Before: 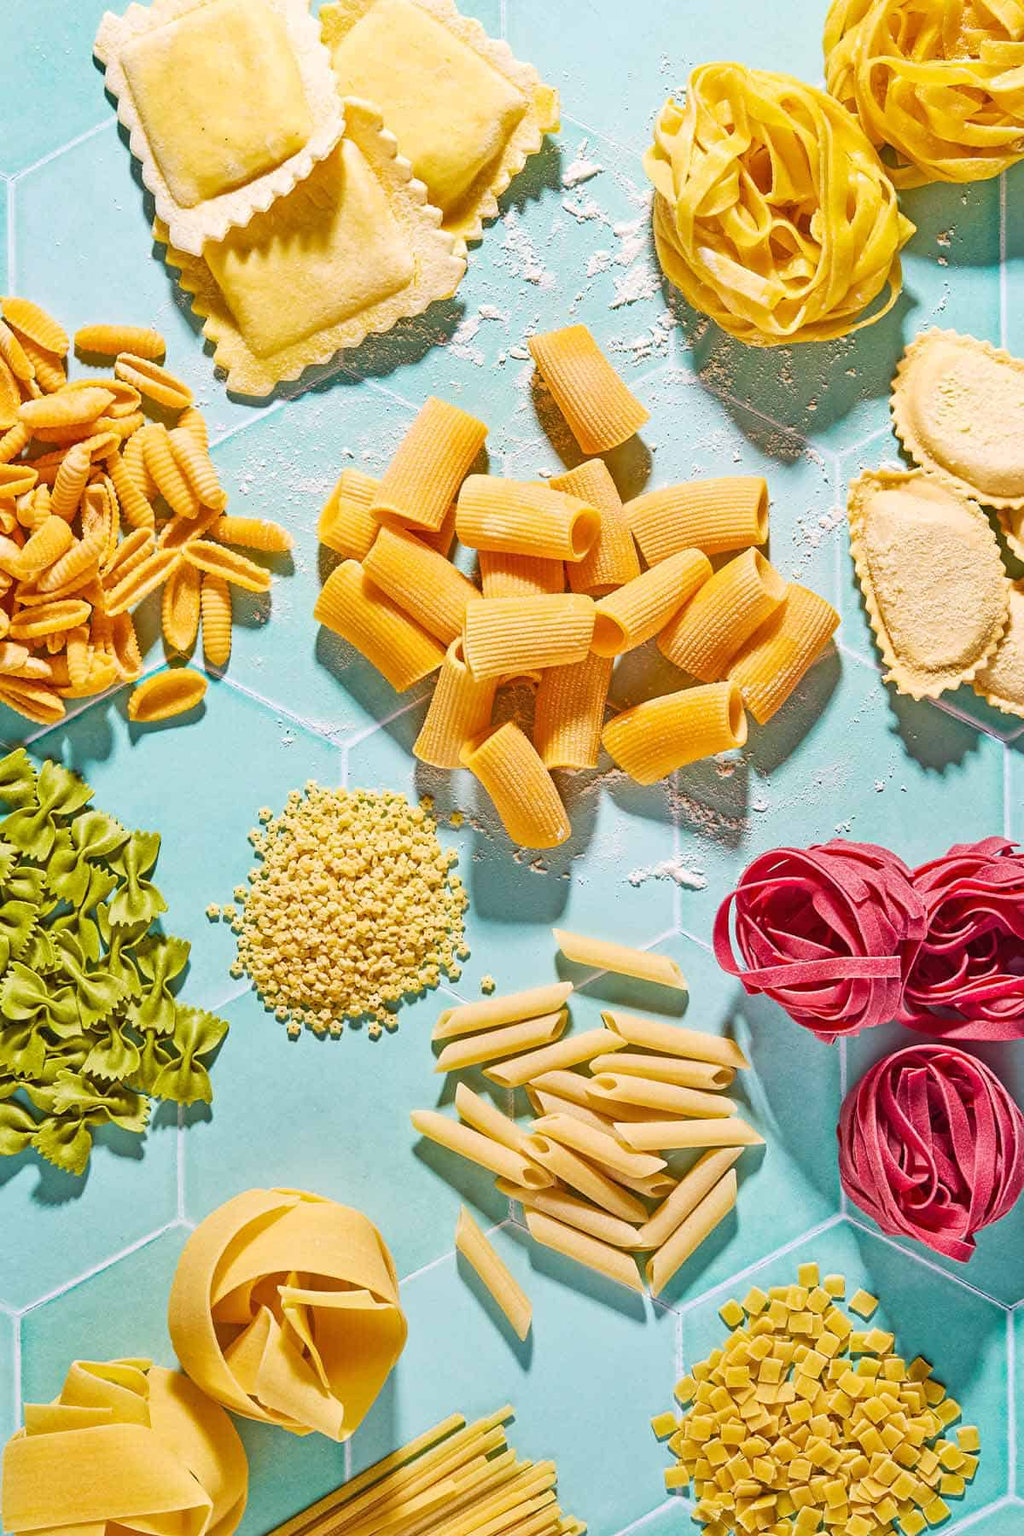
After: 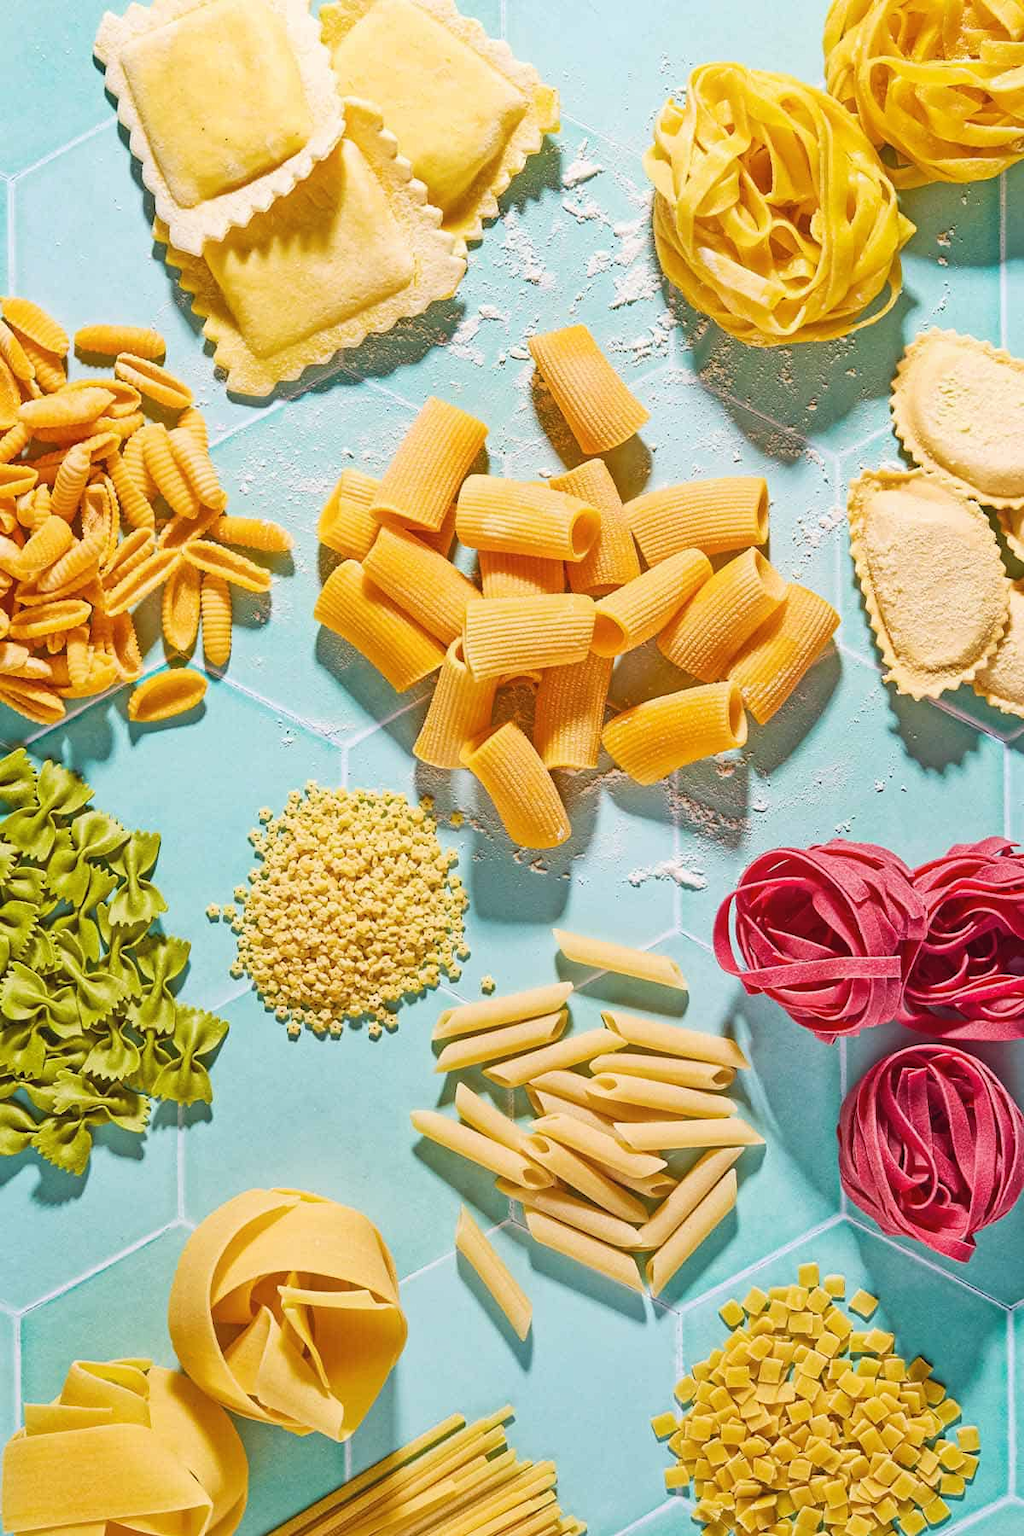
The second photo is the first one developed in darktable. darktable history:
contrast equalizer: y [[0.6 ×6], [0.55 ×6], [0 ×6], [0 ×6], [0 ×6]], mix -0.191
